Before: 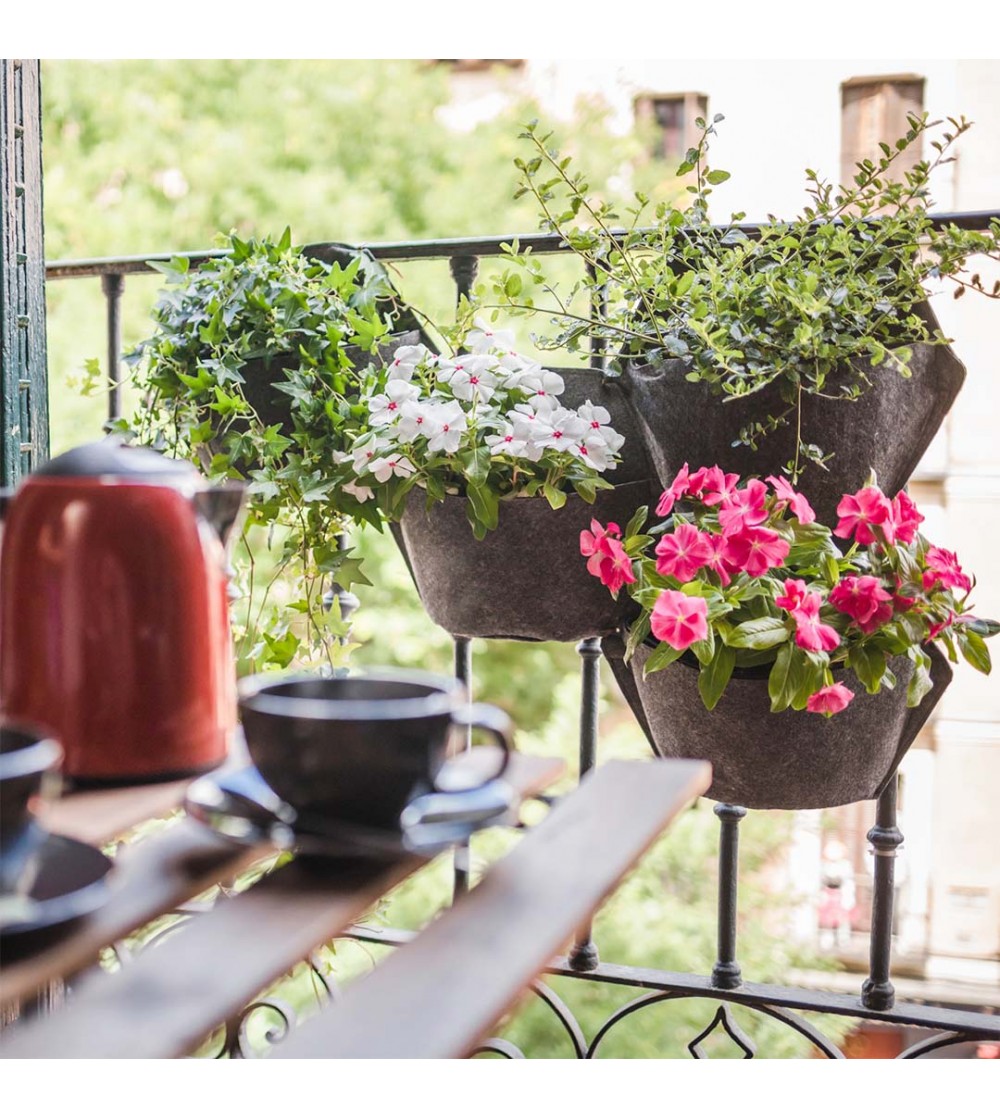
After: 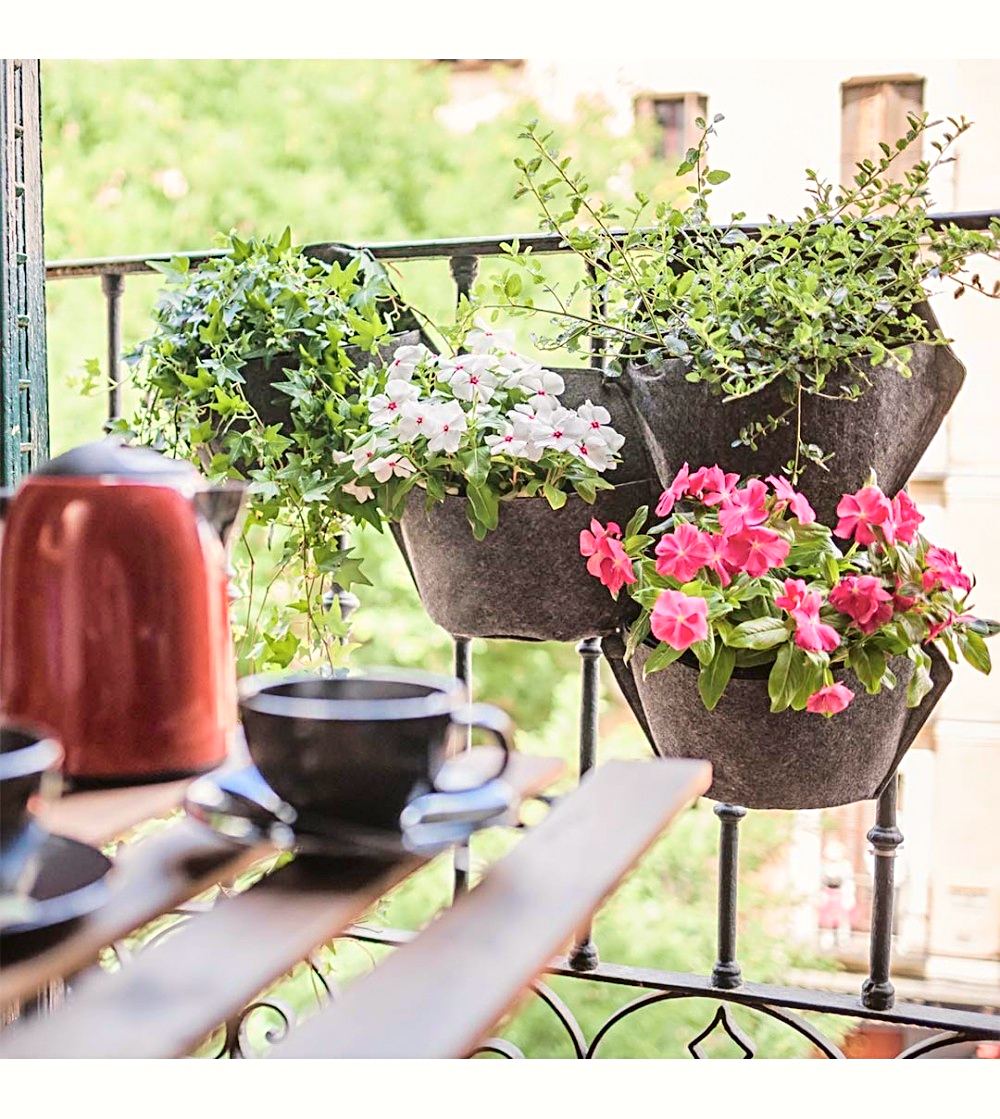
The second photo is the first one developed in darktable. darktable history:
tone curve: curves: ch0 [(0, 0.01) (0.052, 0.045) (0.136, 0.133) (0.275, 0.35) (0.43, 0.54) (0.676, 0.751) (0.89, 0.919) (1, 1)]; ch1 [(0, 0) (0.094, 0.081) (0.285, 0.299) (0.385, 0.403) (0.447, 0.429) (0.495, 0.496) (0.544, 0.552) (0.589, 0.612) (0.722, 0.728) (1, 1)]; ch2 [(0, 0) (0.257, 0.217) (0.43, 0.421) (0.498, 0.507) (0.531, 0.544) (0.56, 0.579) (0.625, 0.642) (1, 1)], color space Lab, independent channels, preserve colors none
sharpen: radius 3.119
